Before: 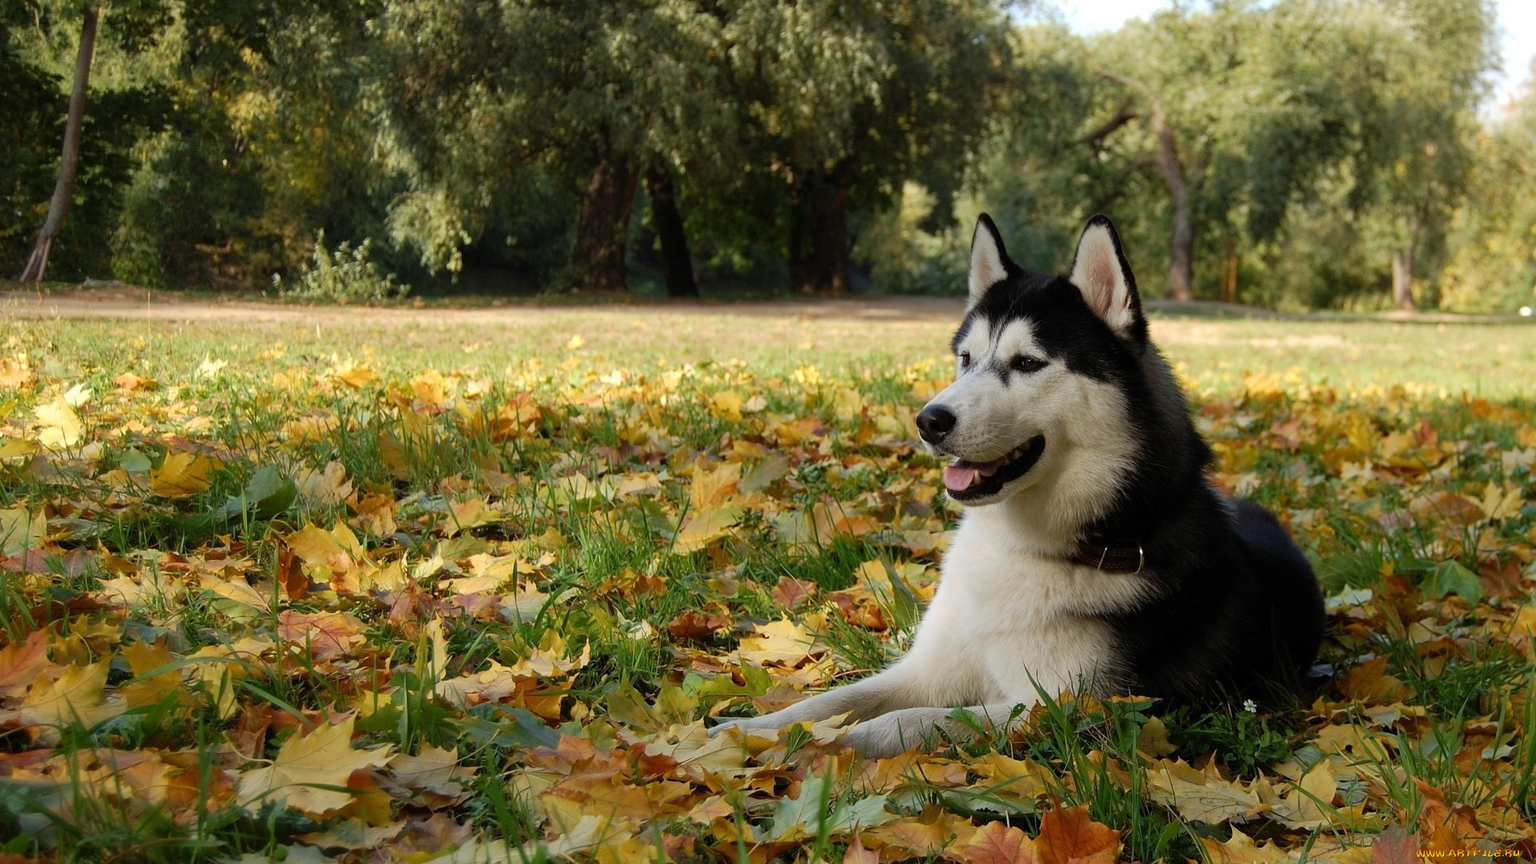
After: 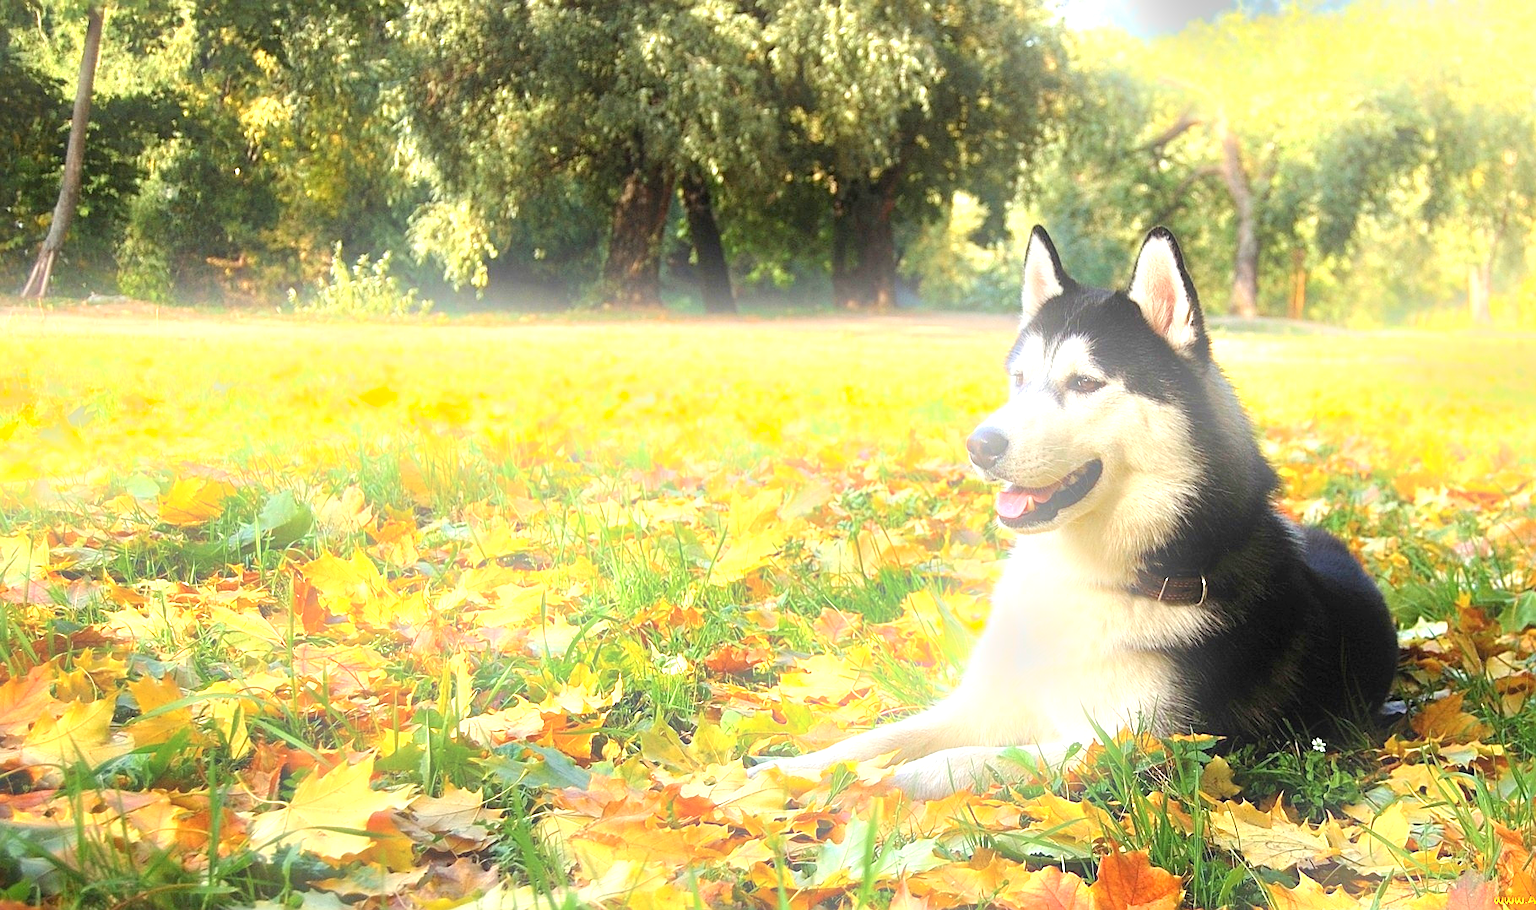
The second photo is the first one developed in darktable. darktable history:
bloom: size 16%, threshold 98%, strength 20%
sharpen: on, module defaults
exposure: black level correction 0, exposure 1.9 EV, compensate highlight preservation false
crop and rotate: right 5.167%
